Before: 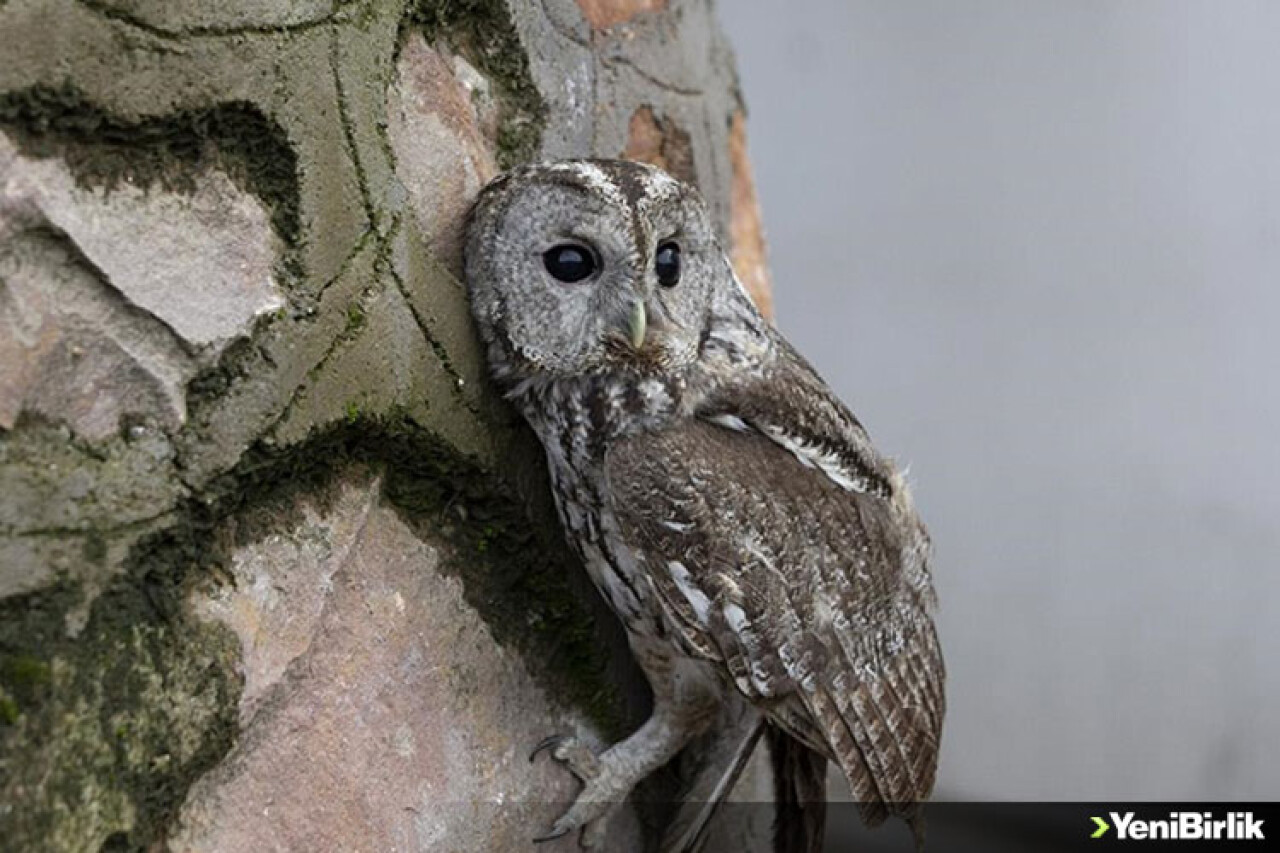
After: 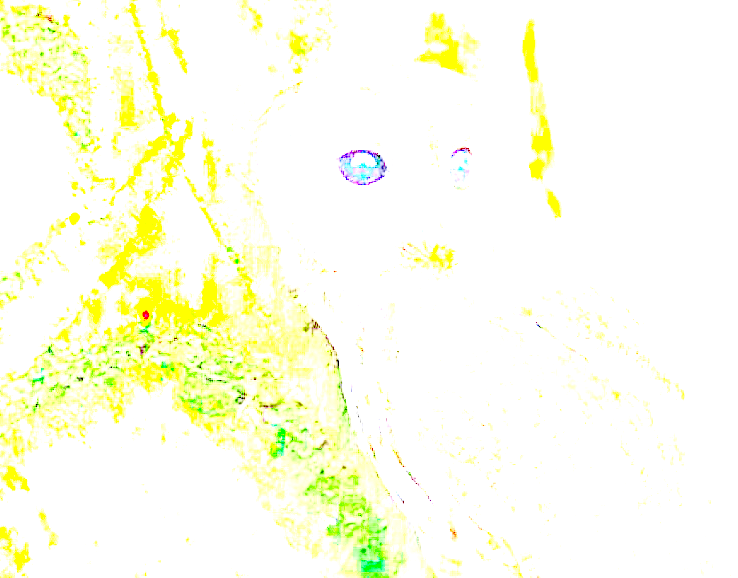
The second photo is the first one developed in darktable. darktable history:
crop: left 16.246%, top 11.304%, right 26.077%, bottom 20.825%
color zones: curves: ch0 [(0.006, 0.385) (0.143, 0.563) (0.243, 0.321) (0.352, 0.464) (0.516, 0.456) (0.625, 0.5) (0.75, 0.5) (0.875, 0.5)]; ch1 [(0, 0.5) (0.134, 0.504) (0.246, 0.463) (0.421, 0.515) (0.5, 0.56) (0.625, 0.5) (0.75, 0.5) (0.875, 0.5)]; ch2 [(0, 0.5) (0.131, 0.426) (0.307, 0.289) (0.38, 0.188) (0.513, 0.216) (0.625, 0.548) (0.75, 0.468) (0.838, 0.396) (0.971, 0.311)], mix -120.63%
exposure: exposure 7.959 EV, compensate exposure bias true, compensate highlight preservation false
contrast brightness saturation: contrast 0.202, brightness 0.2, saturation 0.791
